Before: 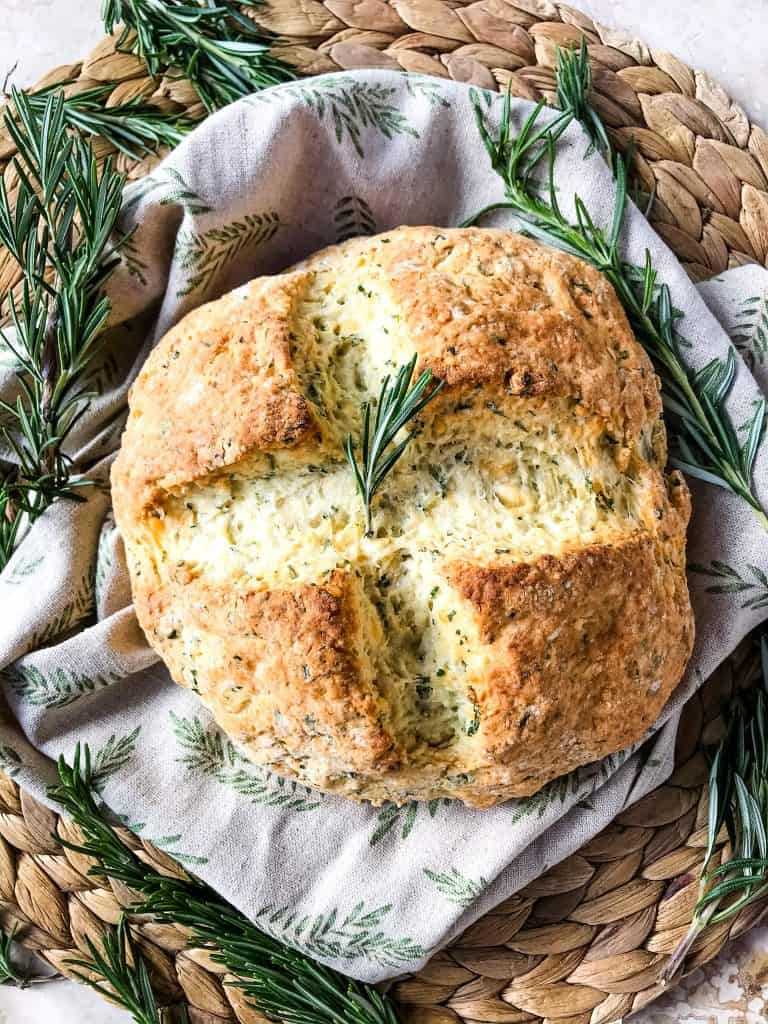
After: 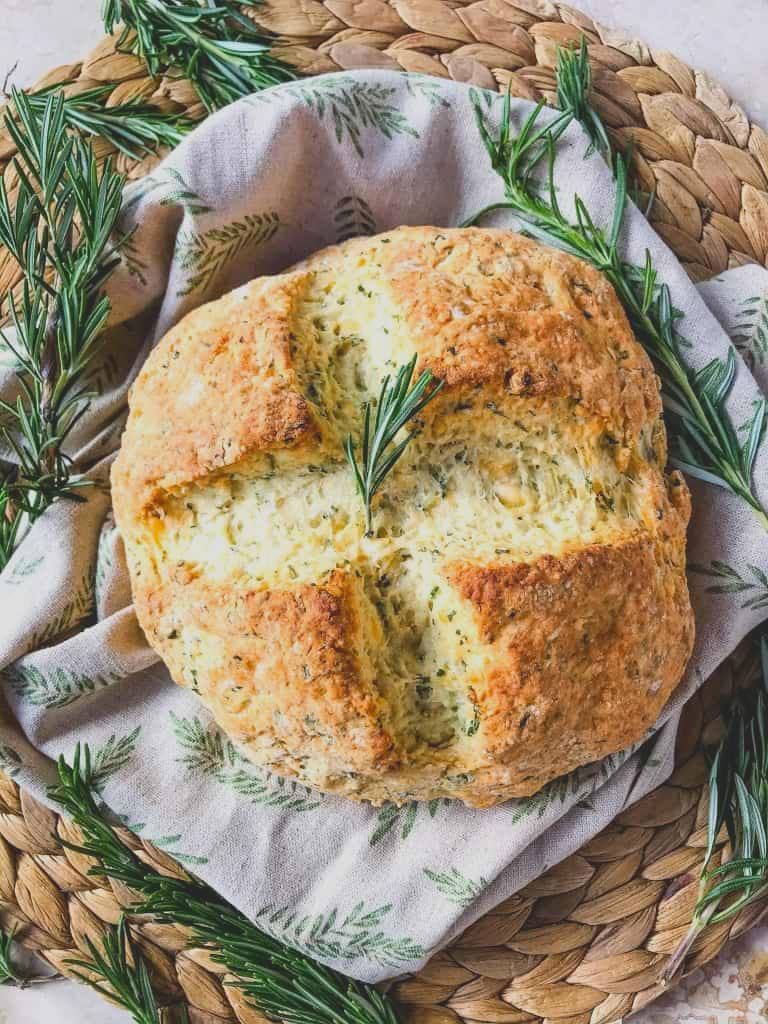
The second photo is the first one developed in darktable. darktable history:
contrast brightness saturation: contrast -0.281
exposure: exposure 0.153 EV, compensate exposure bias true, compensate highlight preservation false
